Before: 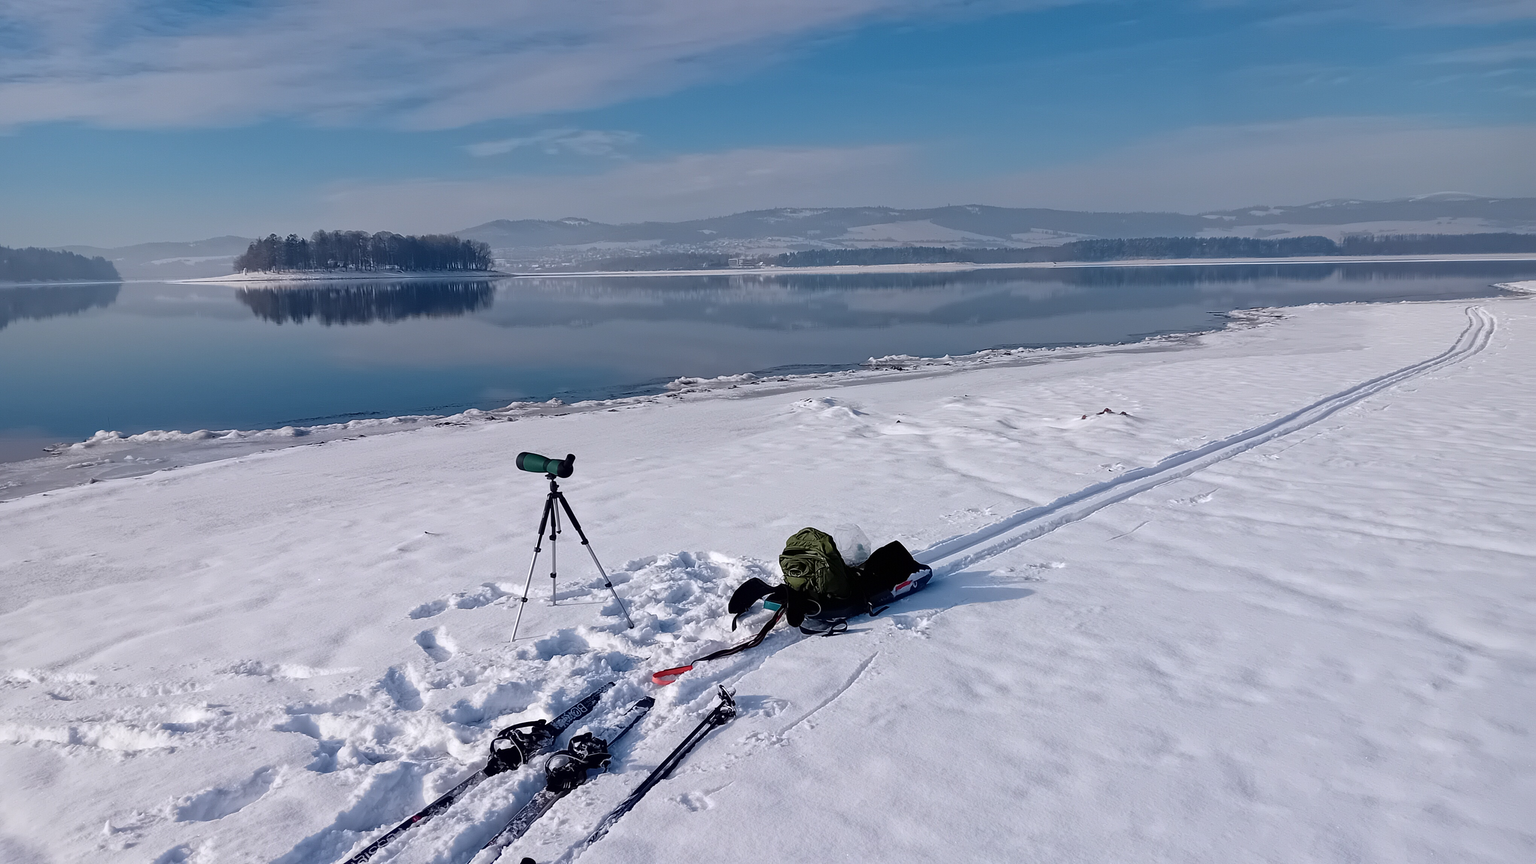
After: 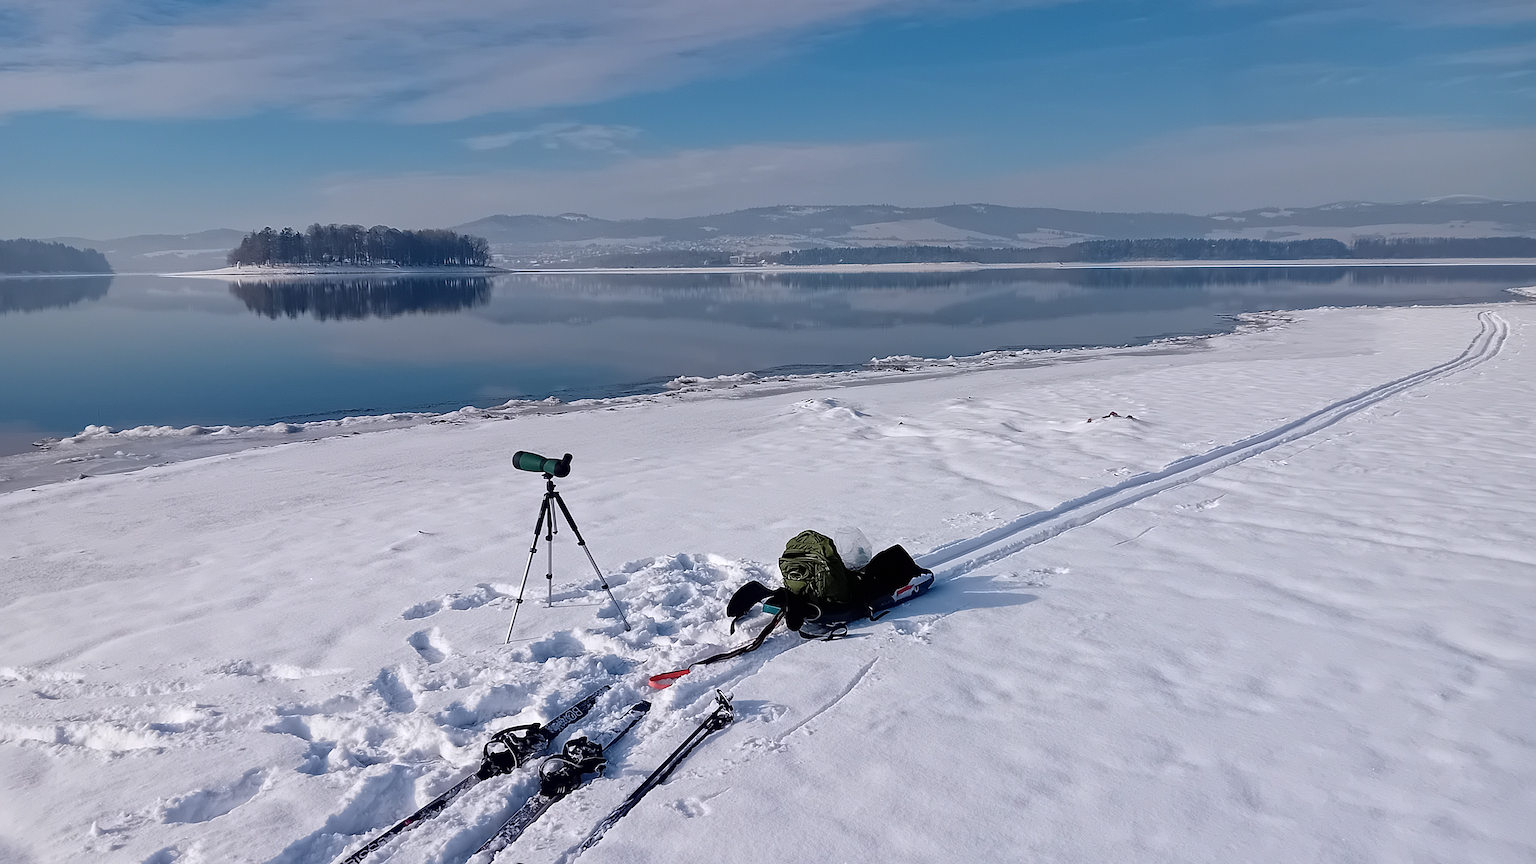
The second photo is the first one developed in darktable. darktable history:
sharpen: on, module defaults
white balance: emerald 1
crop and rotate: angle -0.5°
